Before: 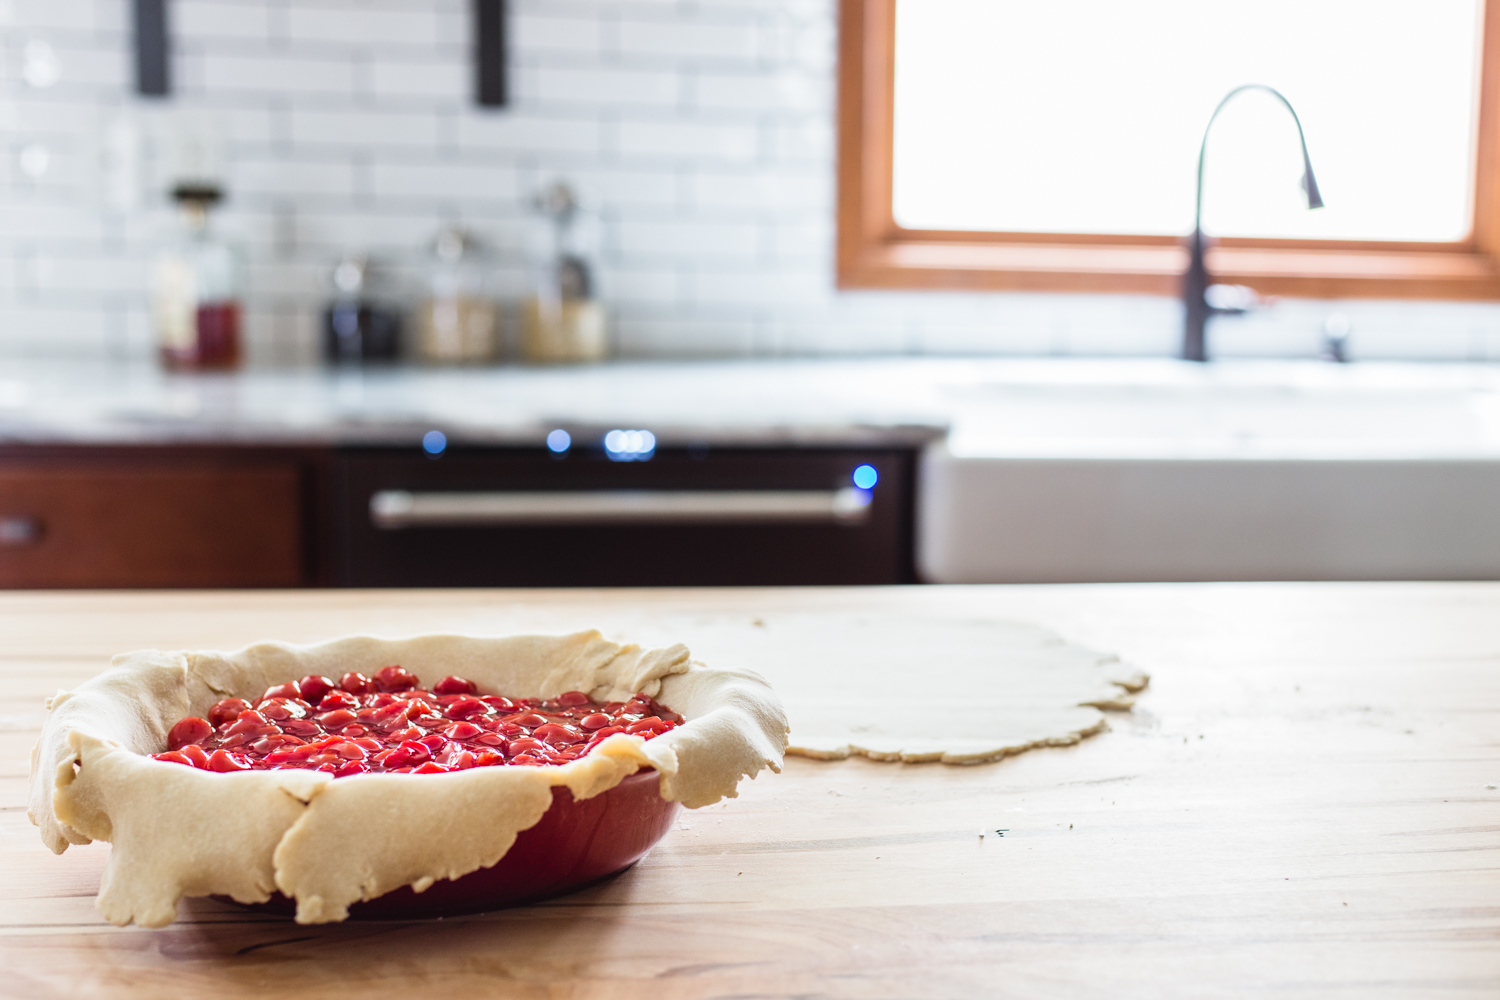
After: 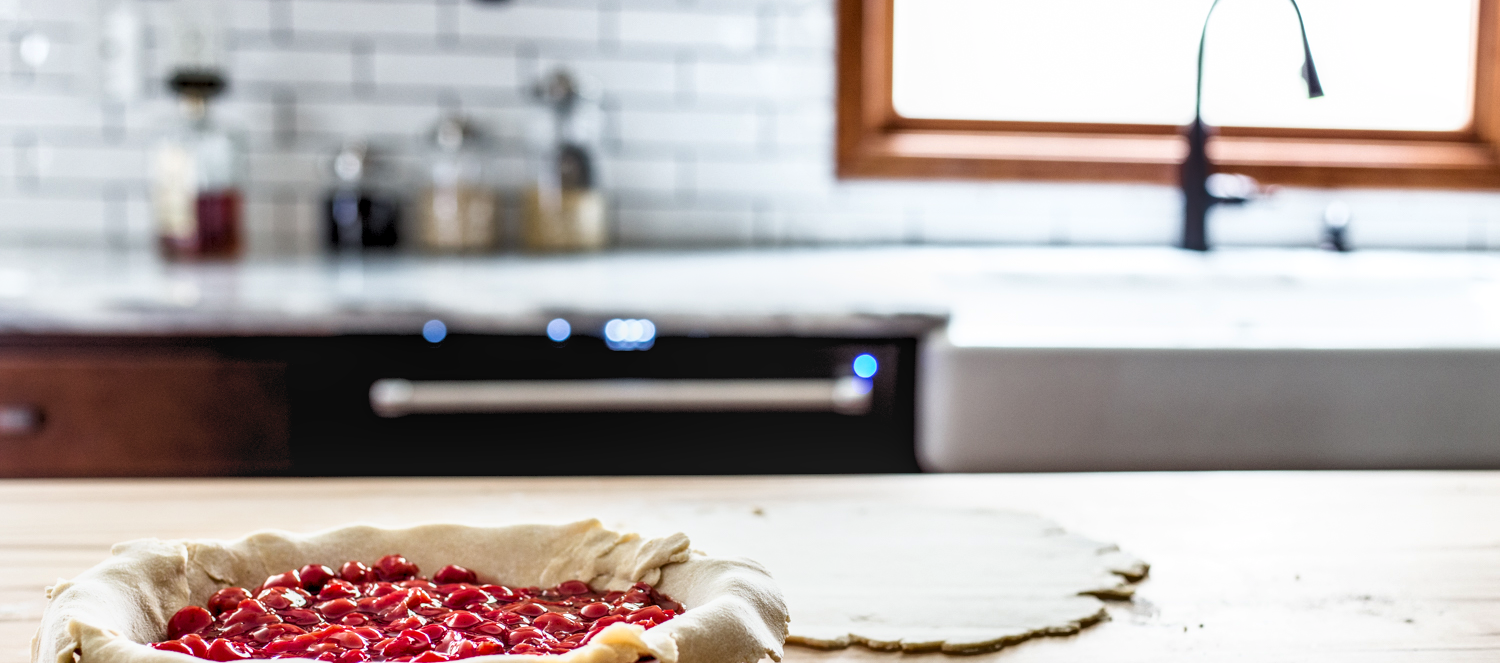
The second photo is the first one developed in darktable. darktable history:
crop: top 11.164%, bottom 22.465%
shadows and highlights: soften with gaussian
base curve: curves: ch0 [(0.017, 0) (0.425, 0.441) (0.844, 0.933) (1, 1)]
local contrast: on, module defaults
